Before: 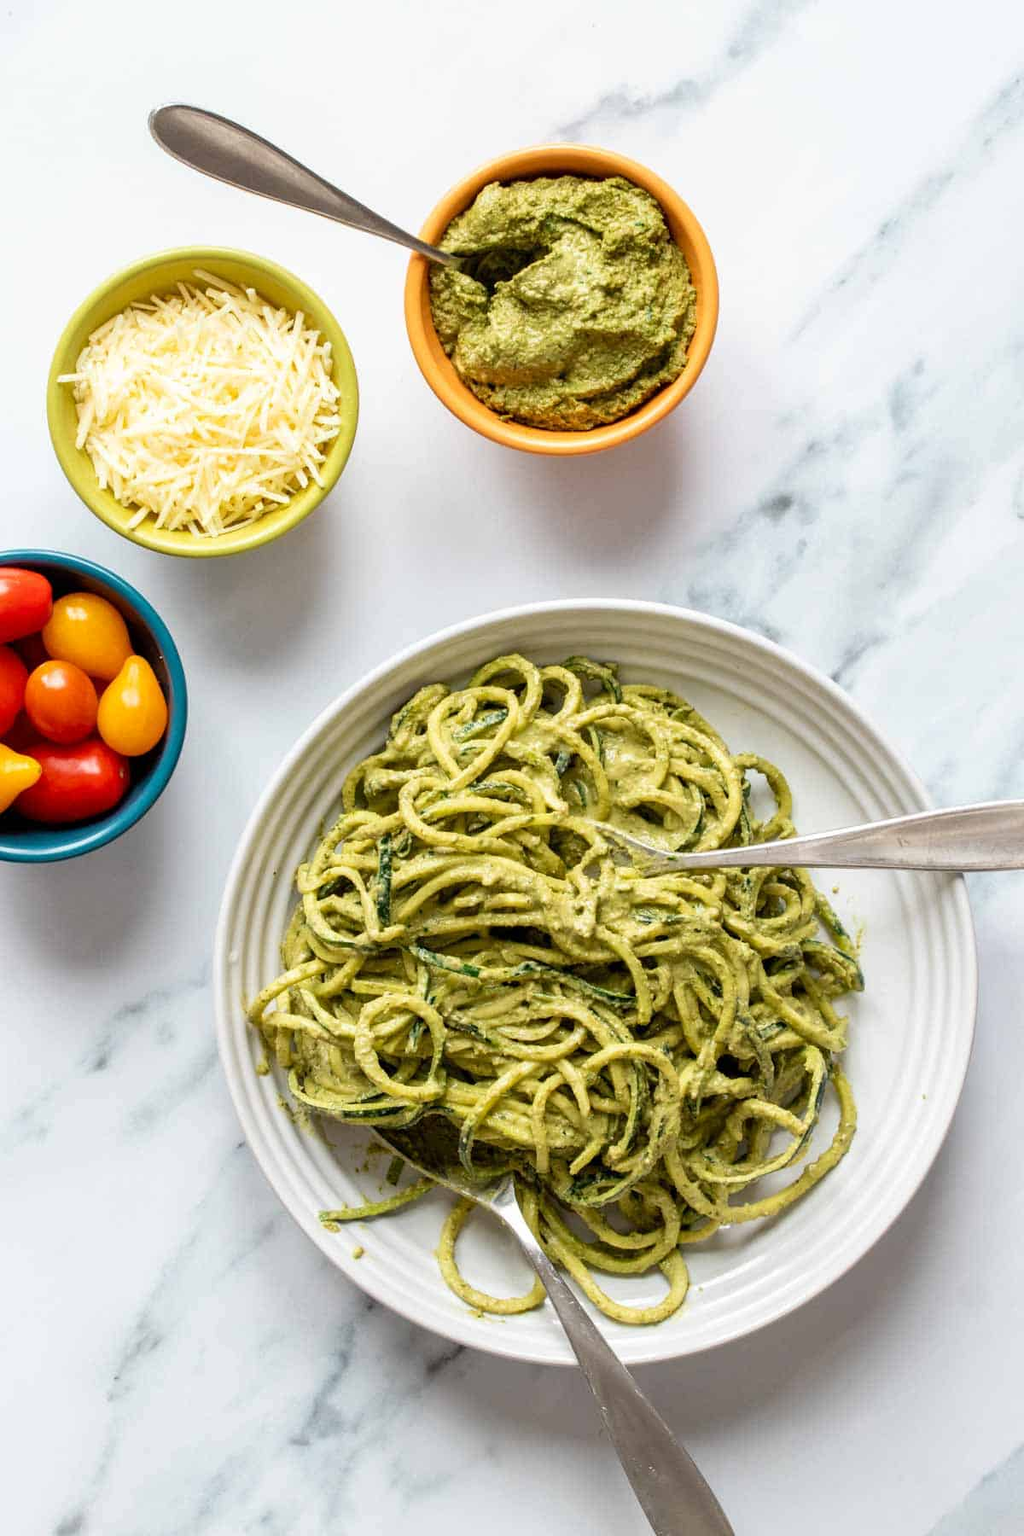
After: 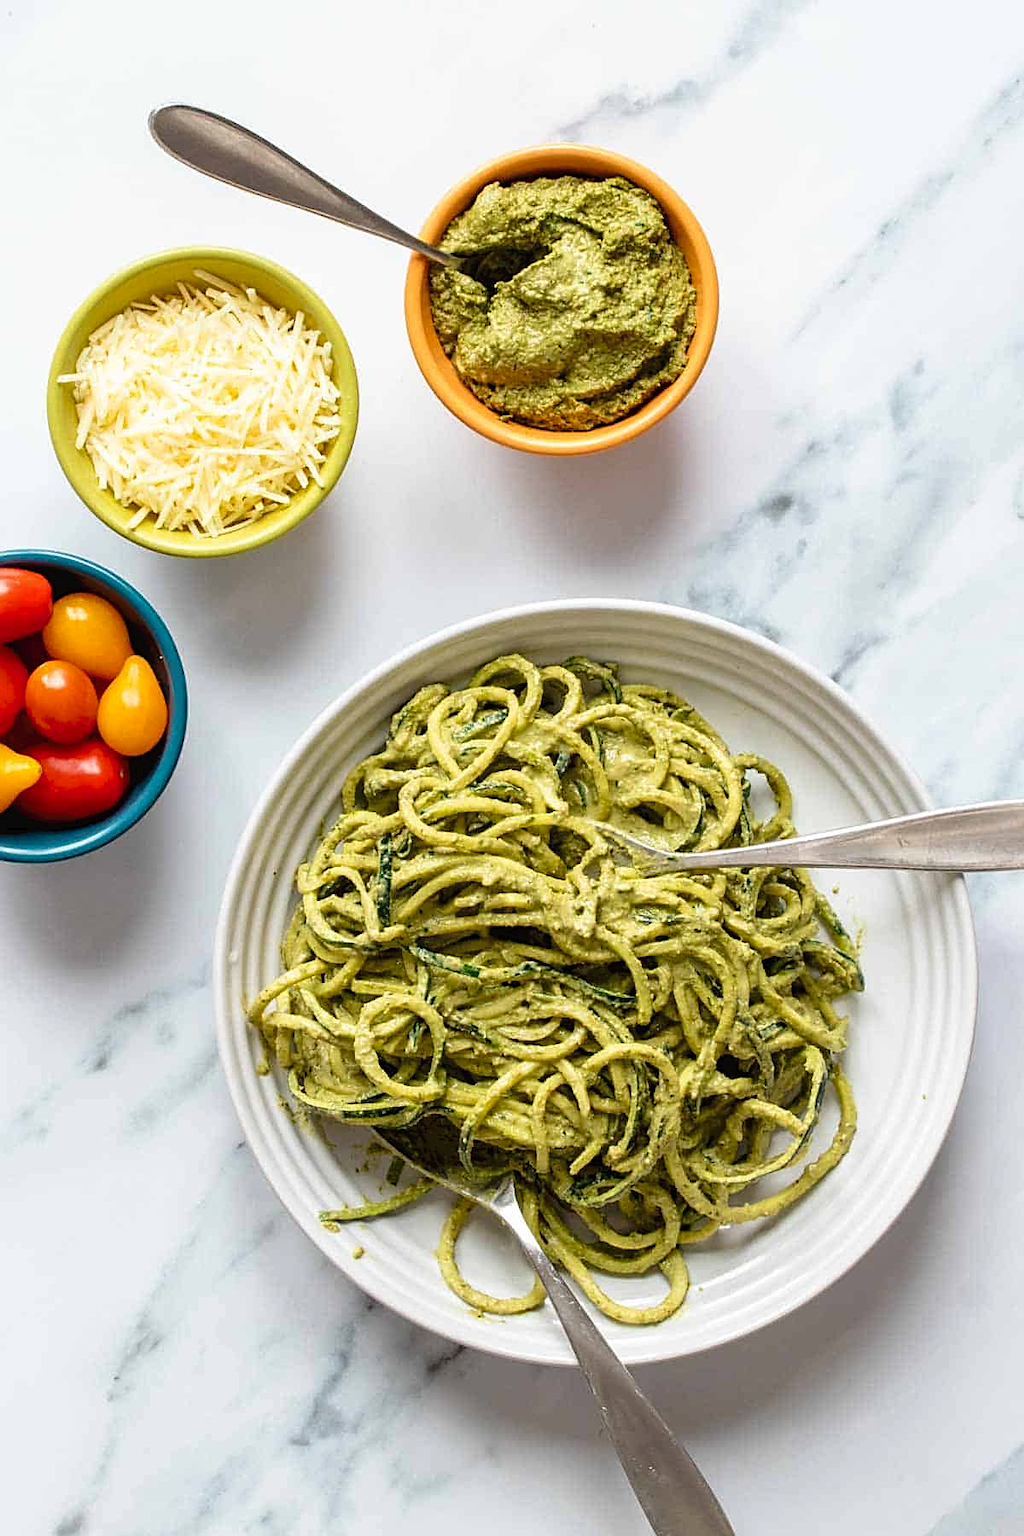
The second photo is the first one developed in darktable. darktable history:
sharpen: on, module defaults
tone curve: curves: ch0 [(0, 0) (0.003, 0.026) (0.011, 0.024) (0.025, 0.022) (0.044, 0.031) (0.069, 0.067) (0.1, 0.094) (0.136, 0.102) (0.177, 0.14) (0.224, 0.189) (0.277, 0.238) (0.335, 0.325) (0.399, 0.379) (0.468, 0.453) (0.543, 0.528) (0.623, 0.609) (0.709, 0.695) (0.801, 0.793) (0.898, 0.898) (1, 1)], preserve colors none
